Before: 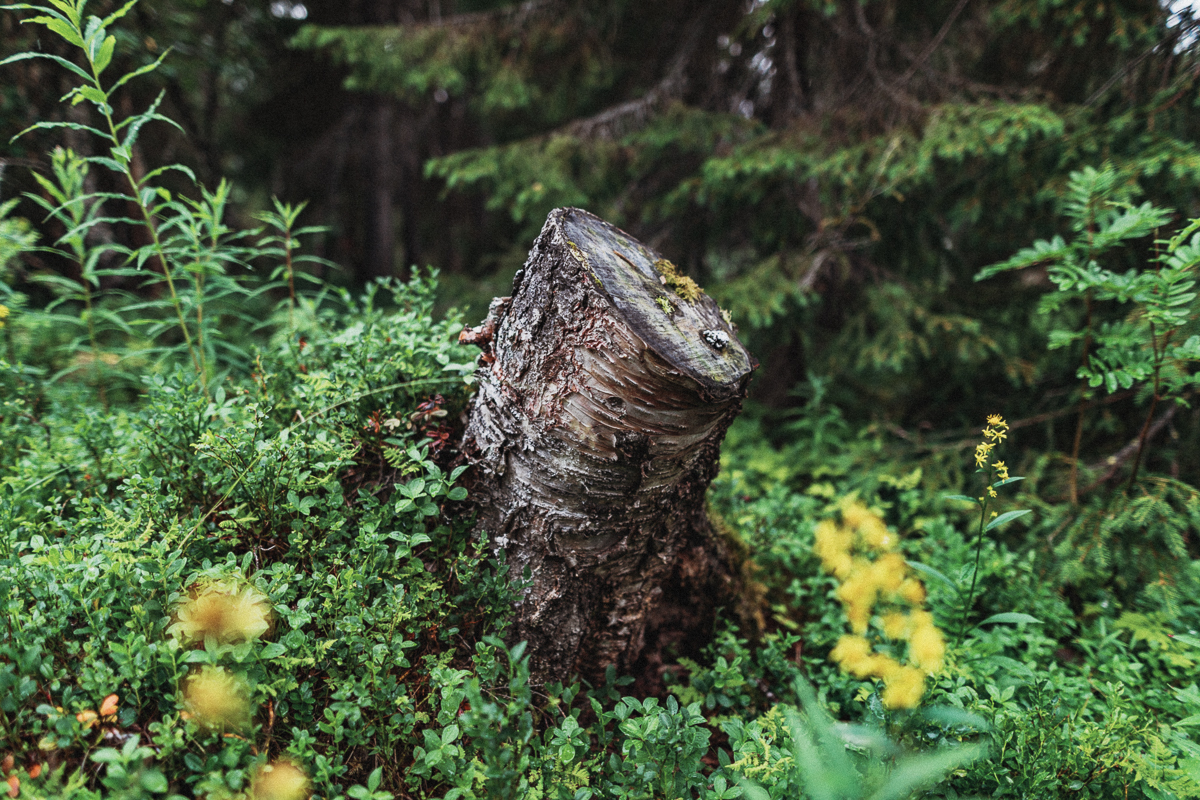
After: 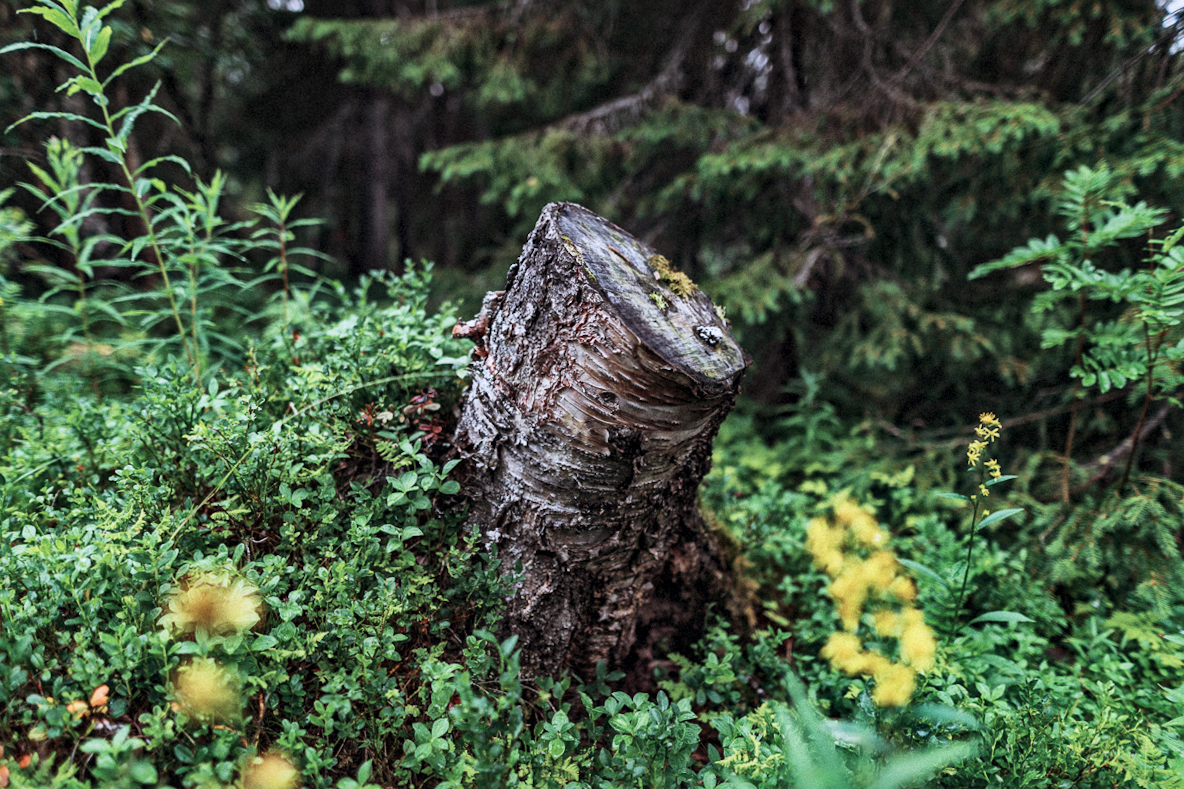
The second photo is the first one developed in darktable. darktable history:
crop and rotate: angle -0.5°
local contrast: mode bilateral grid, contrast 20, coarseness 20, detail 150%, midtone range 0.2
color calibration: illuminant as shot in camera, x 0.358, y 0.373, temperature 4628.91 K
